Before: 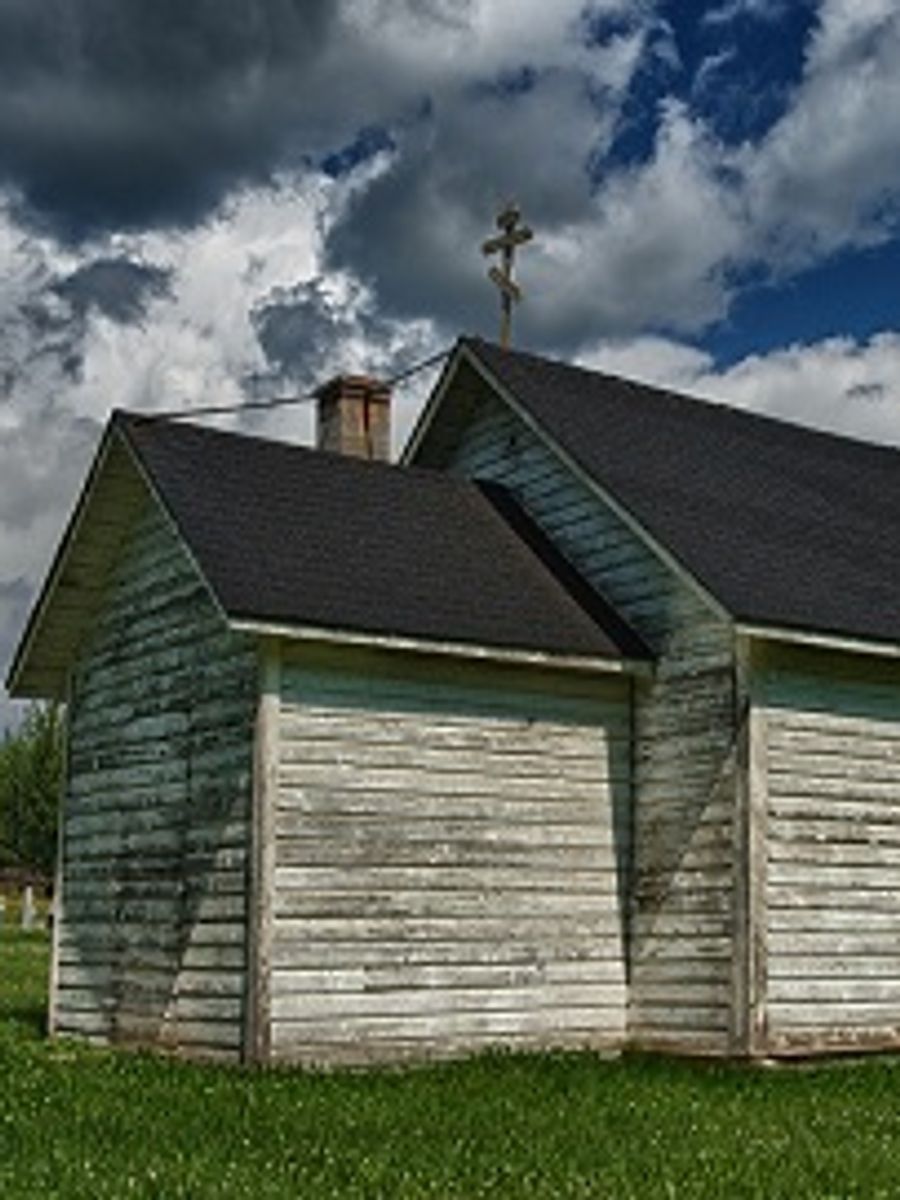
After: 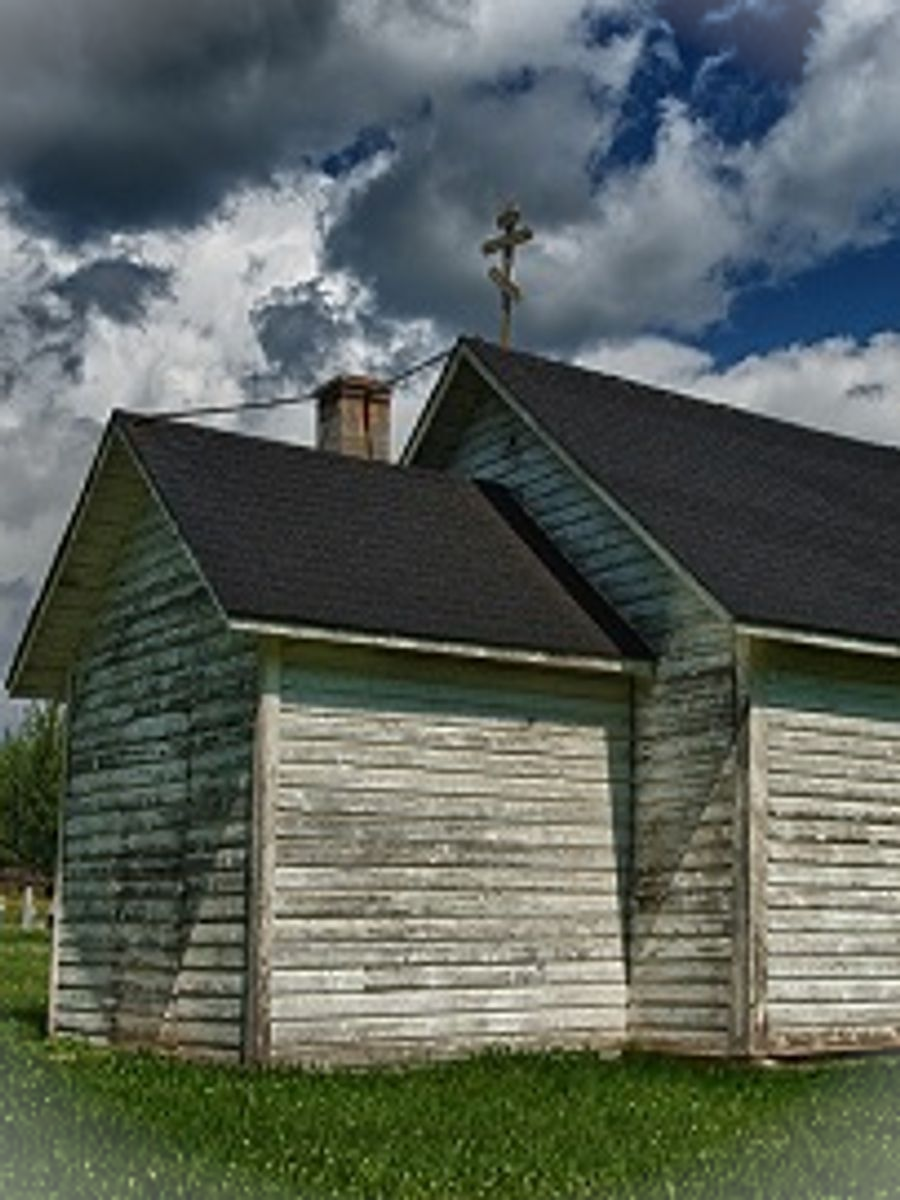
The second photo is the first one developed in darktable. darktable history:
vignetting: fall-off start 100%, brightness 0.3, saturation 0
